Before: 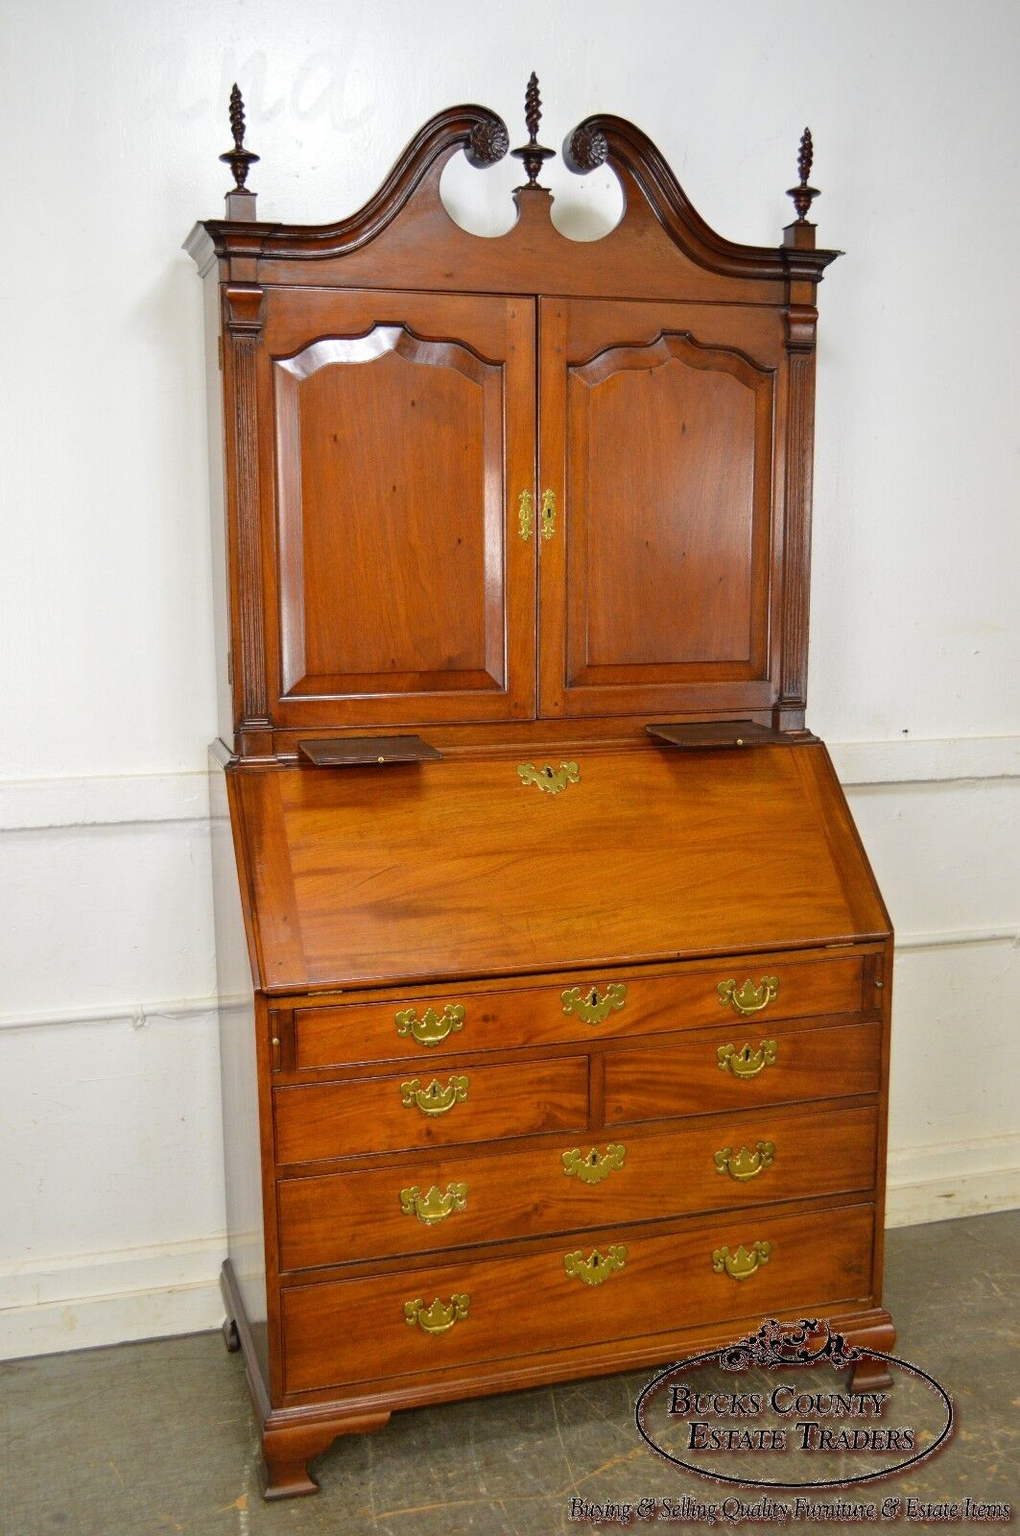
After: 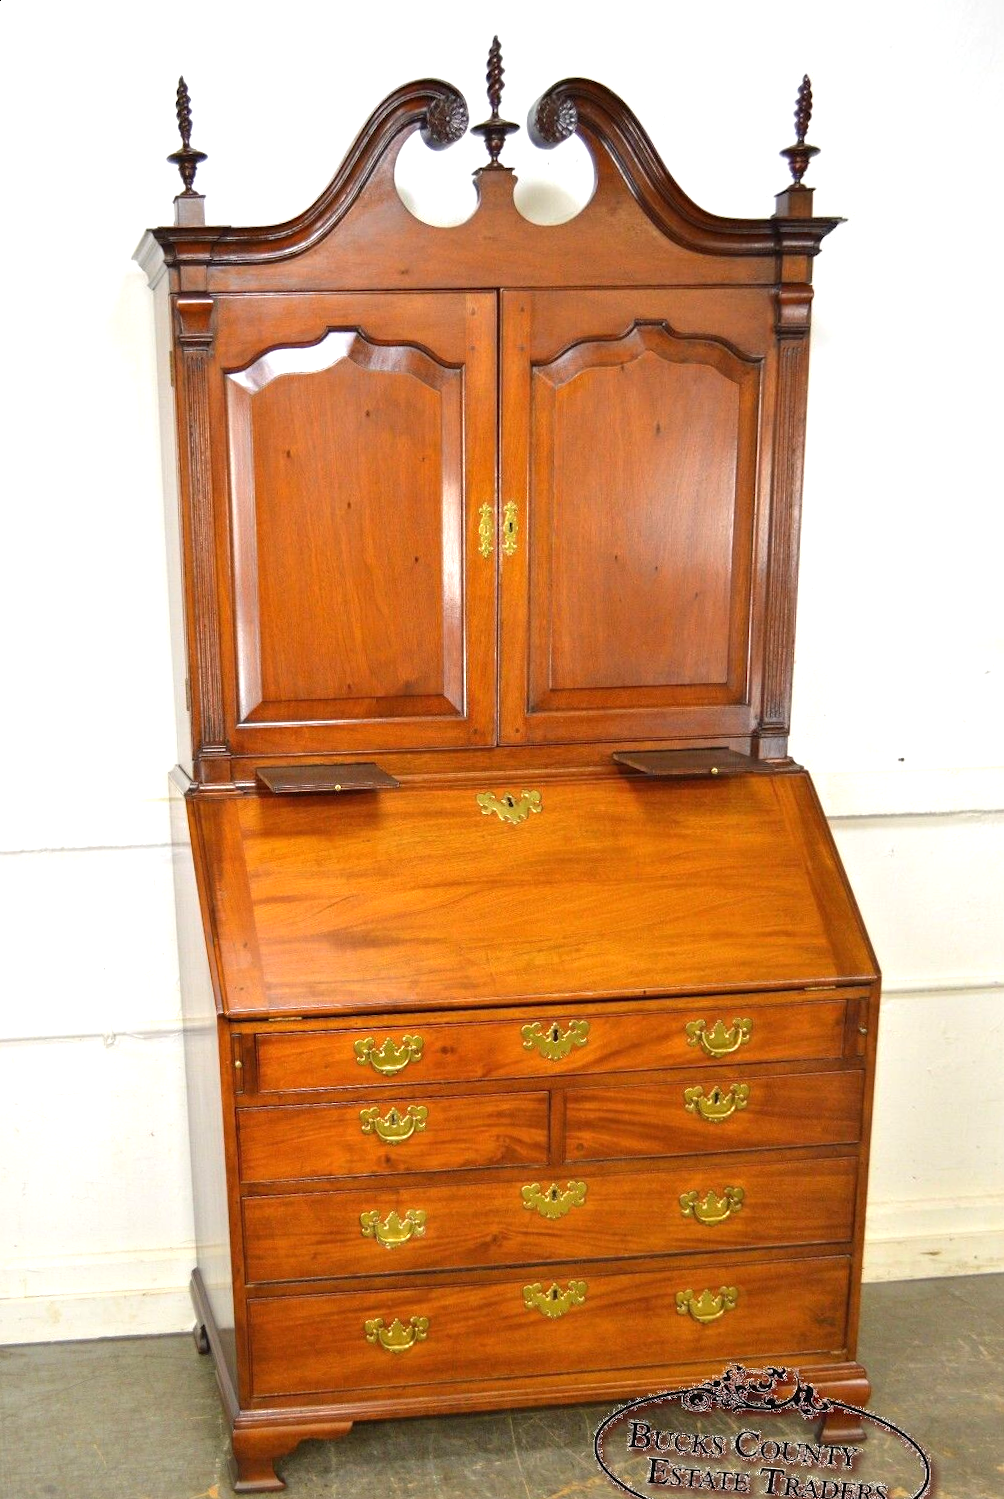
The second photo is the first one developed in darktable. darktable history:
rotate and perspective: rotation 0.062°, lens shift (vertical) 0.115, lens shift (horizontal) -0.133, crop left 0.047, crop right 0.94, crop top 0.061, crop bottom 0.94
exposure: black level correction 0, exposure 0.7 EV, compensate exposure bias true, compensate highlight preservation false
